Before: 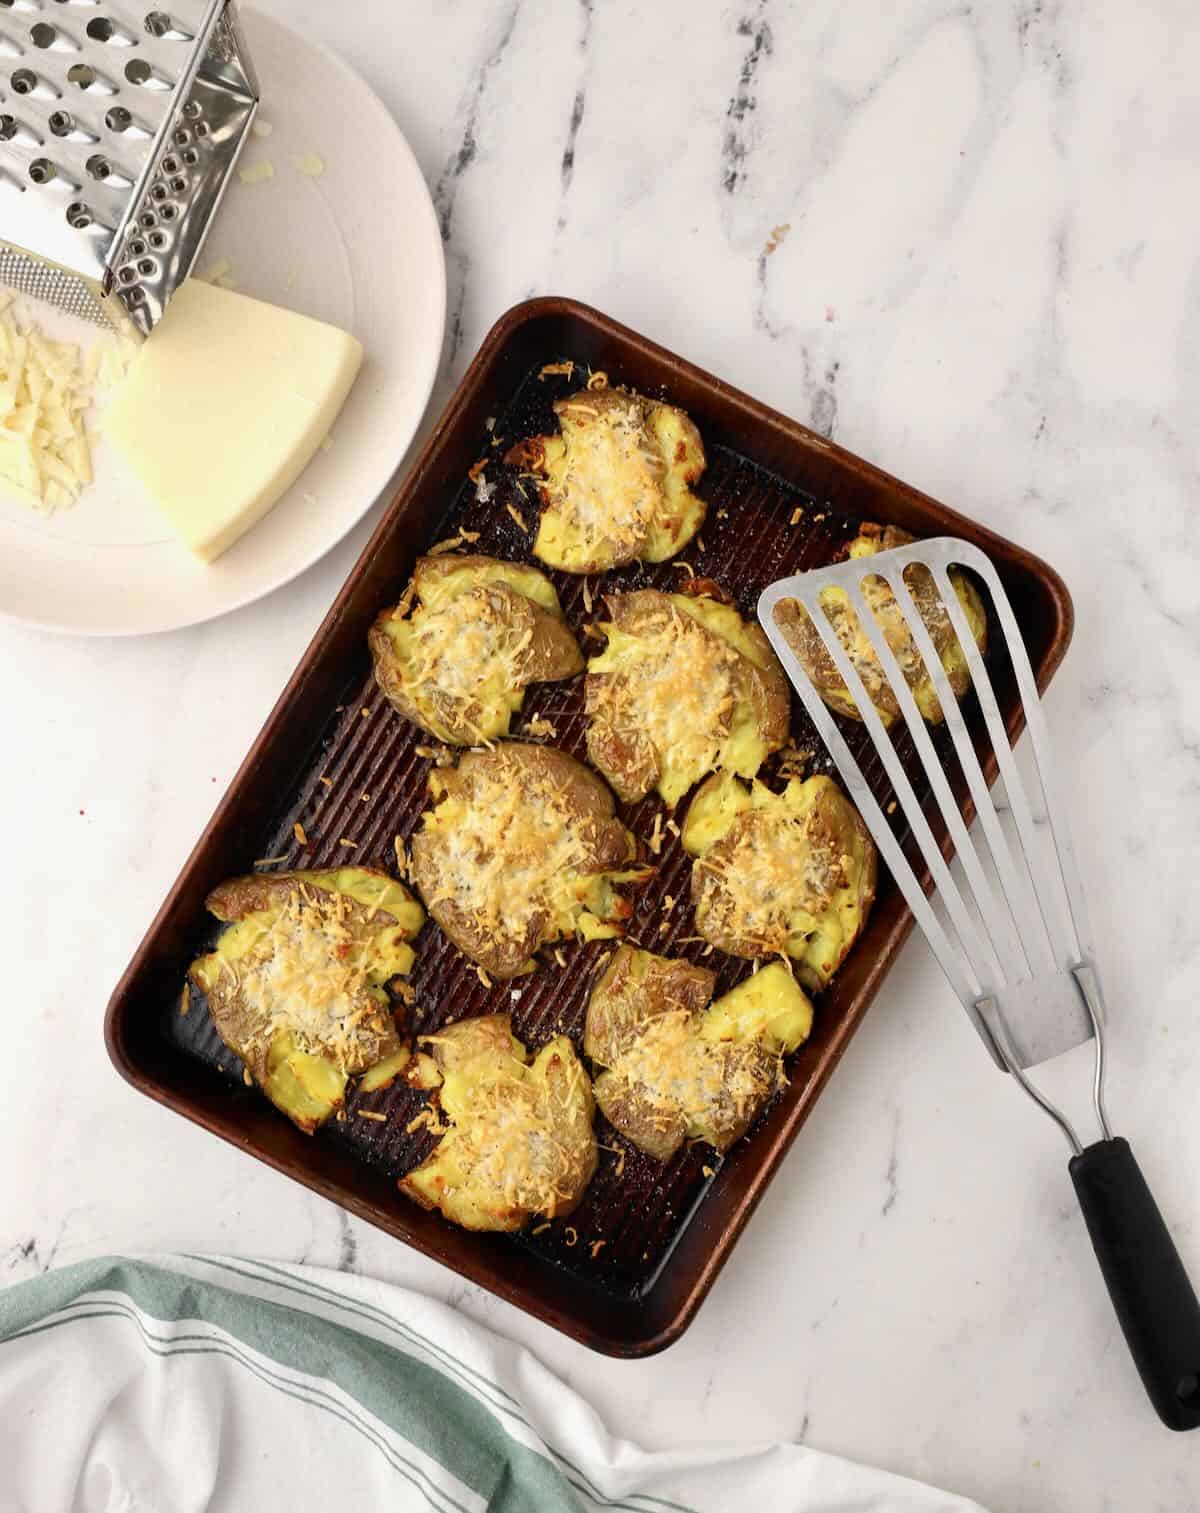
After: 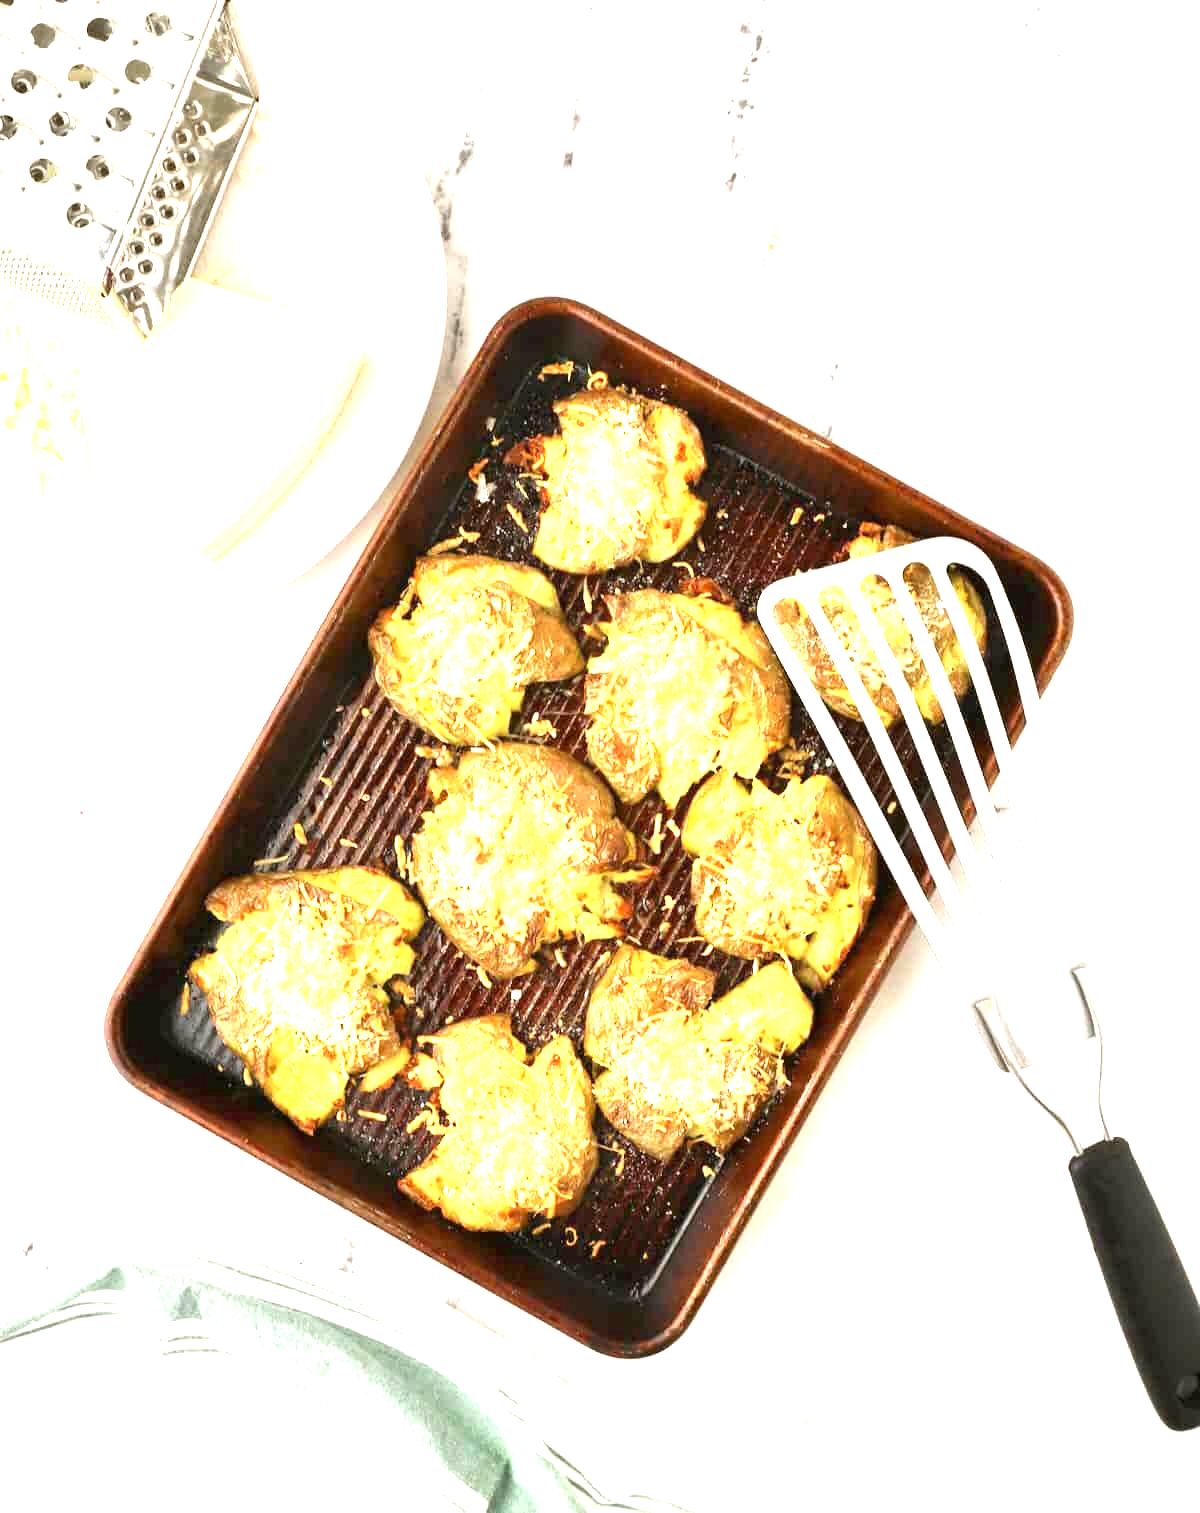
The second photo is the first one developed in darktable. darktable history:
color balance: mode lift, gamma, gain (sRGB), lift [1.04, 1, 1, 0.97], gamma [1.01, 1, 1, 0.97], gain [0.96, 1, 1, 0.97]
exposure: exposure 2 EV, compensate highlight preservation false
